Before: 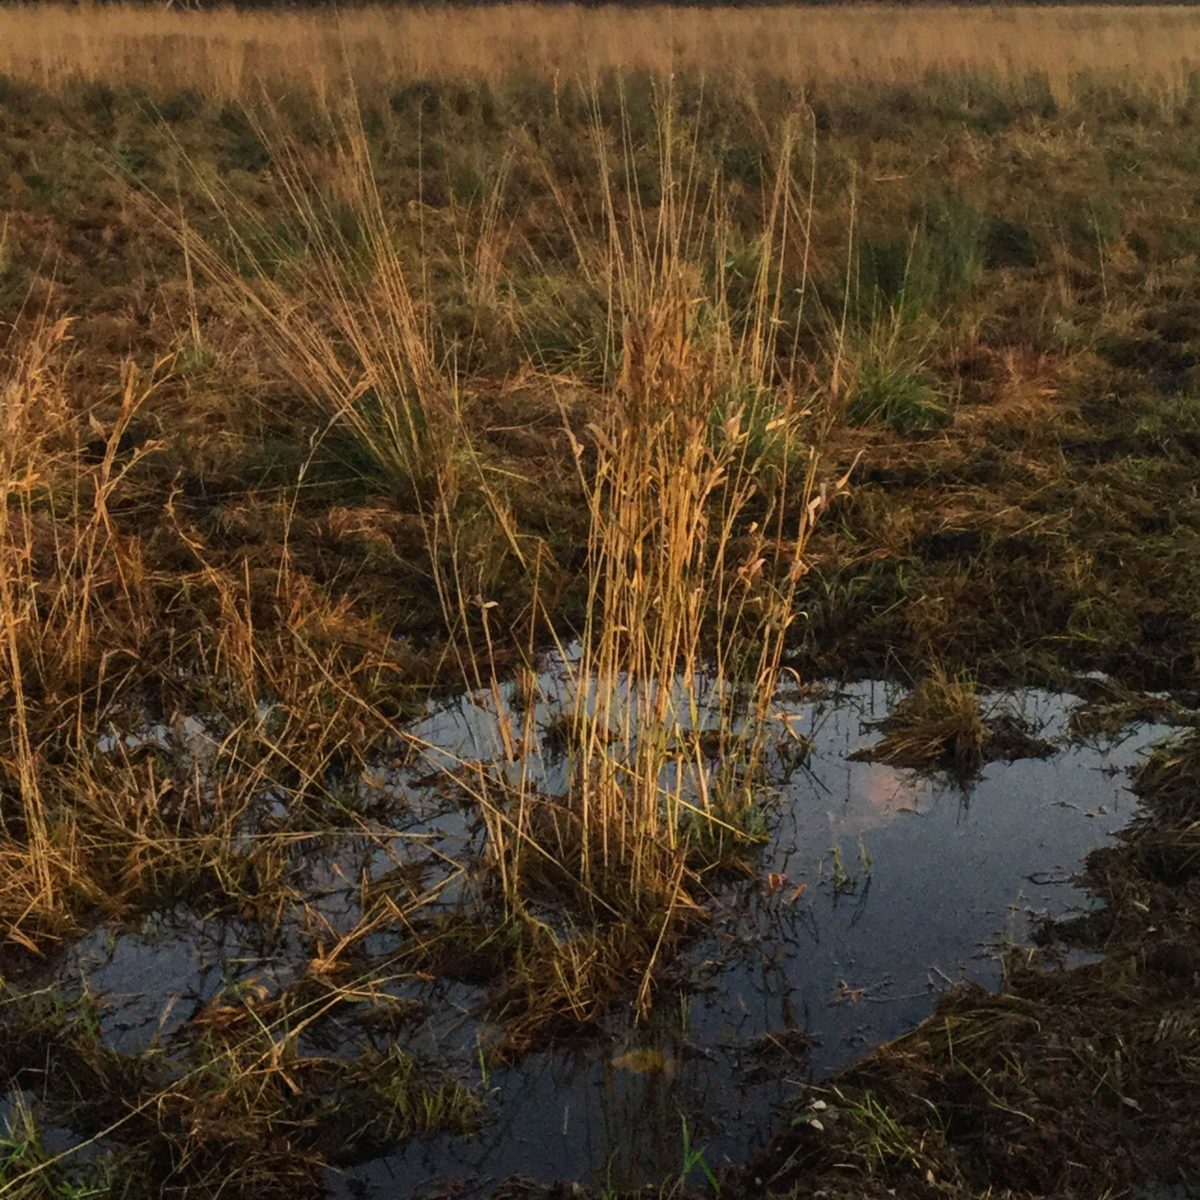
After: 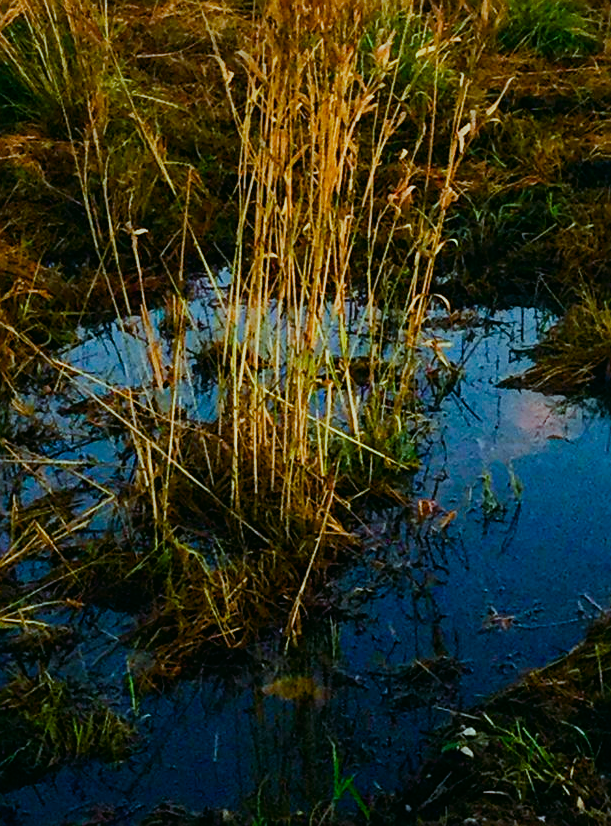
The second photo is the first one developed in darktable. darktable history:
sigmoid: on, module defaults
color correction: highlights a* -7.33, highlights b* 1.26, shadows a* -3.55, saturation 1.4
color balance rgb: perceptual saturation grading › global saturation 20%, perceptual saturation grading › highlights -25%, perceptual saturation grading › shadows 50%
sharpen: on, module defaults
color calibration: x 0.38, y 0.39, temperature 4086.04 K
crop and rotate: left 29.237%, top 31.152%, right 19.807%
